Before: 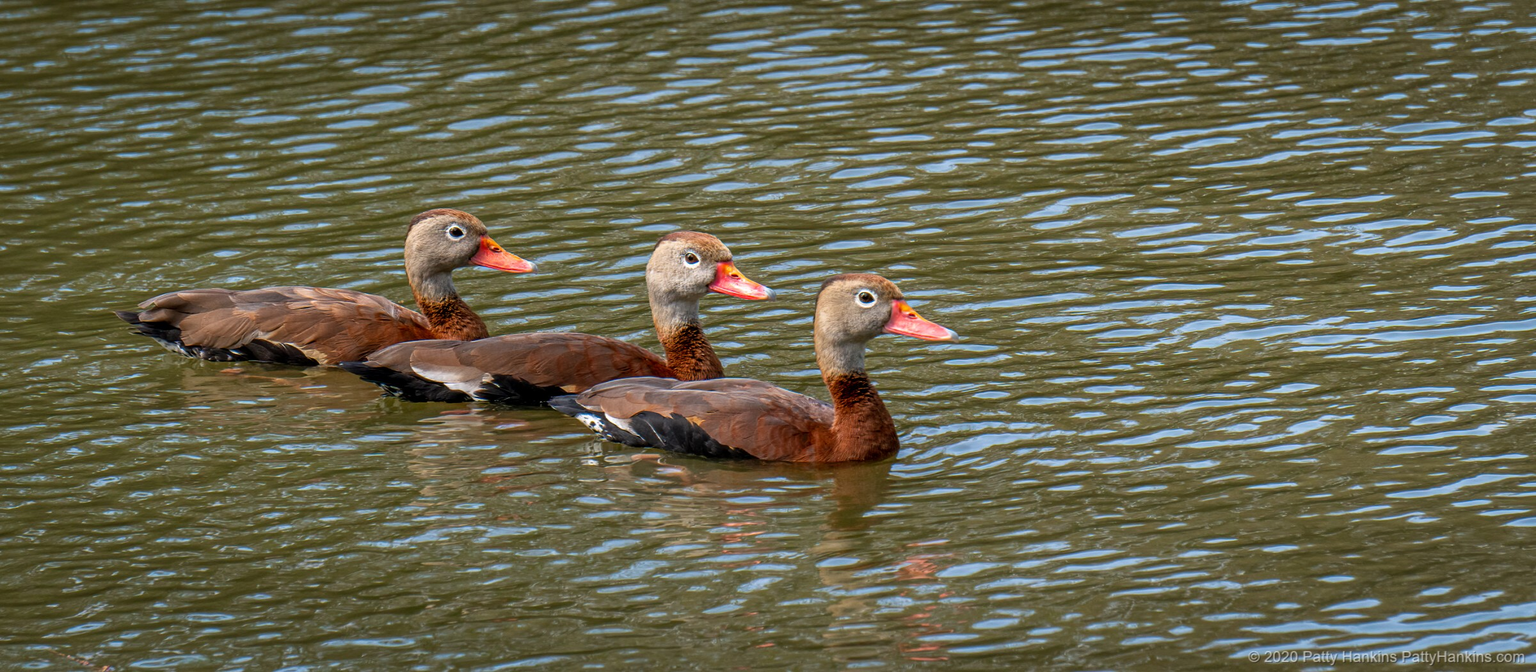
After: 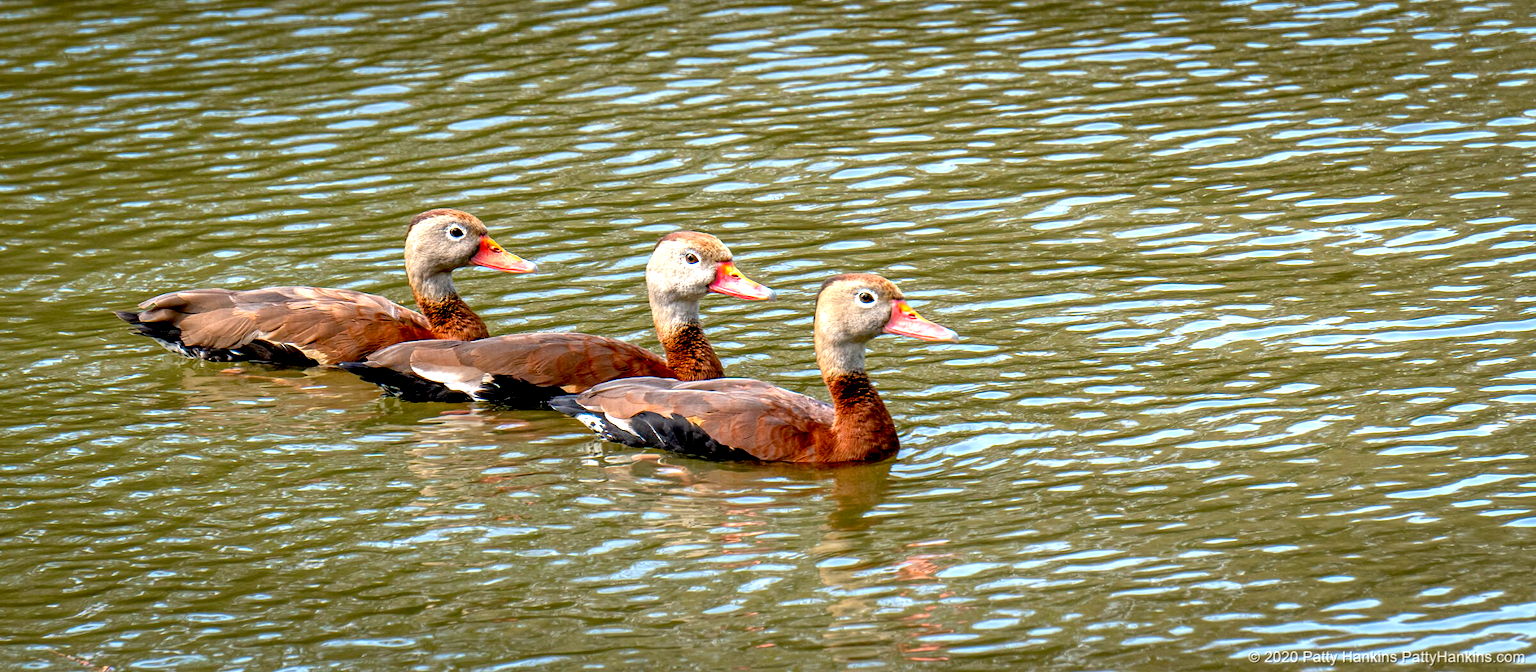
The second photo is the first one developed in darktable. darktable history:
exposure: black level correction 0.011, exposure 1.082 EV
